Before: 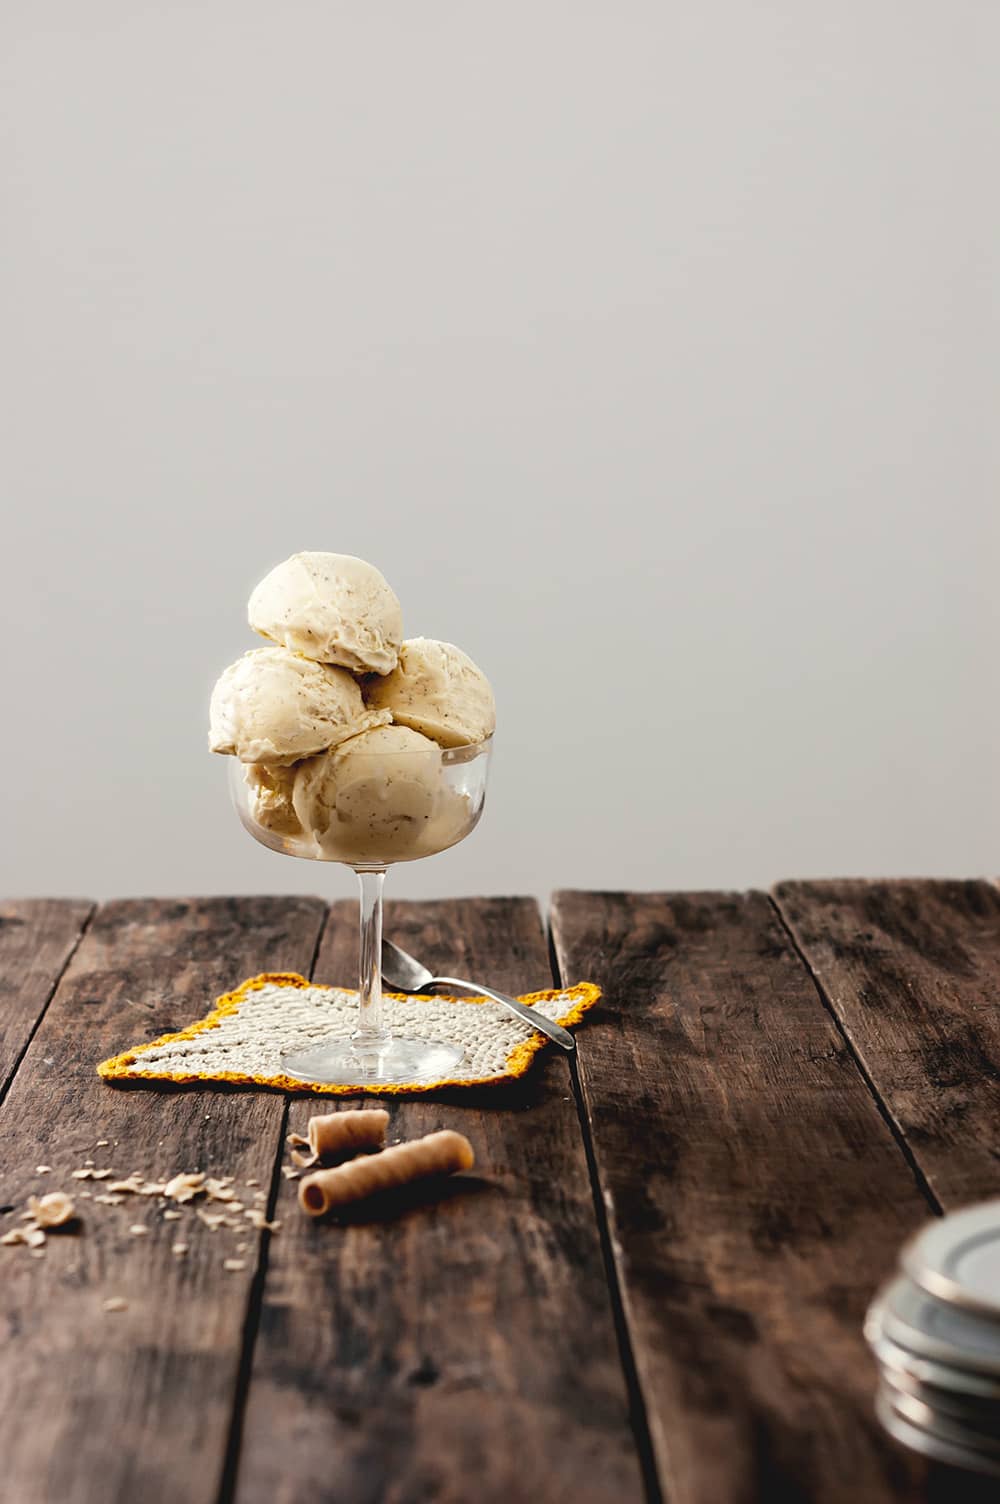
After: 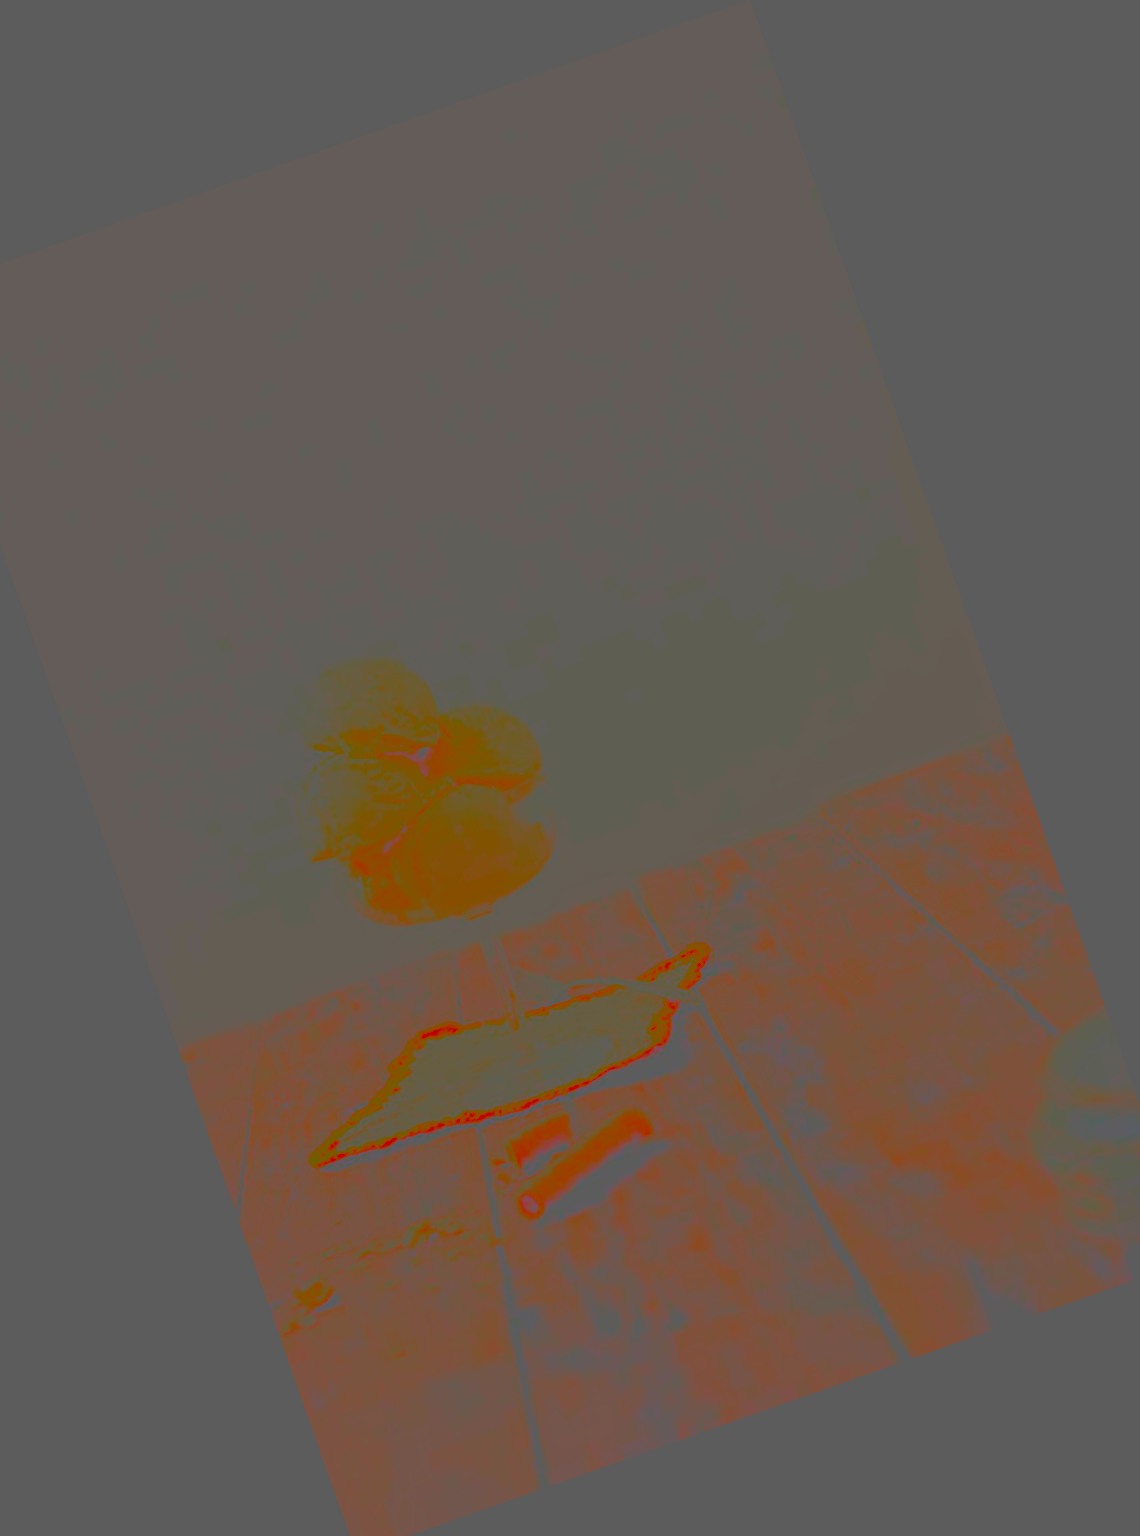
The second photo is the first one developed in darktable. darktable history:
contrast brightness saturation: contrast -0.99, brightness -0.17, saturation 0.75
crop and rotate: angle 19.43°, left 6.812%, right 4.125%, bottom 1.087%
